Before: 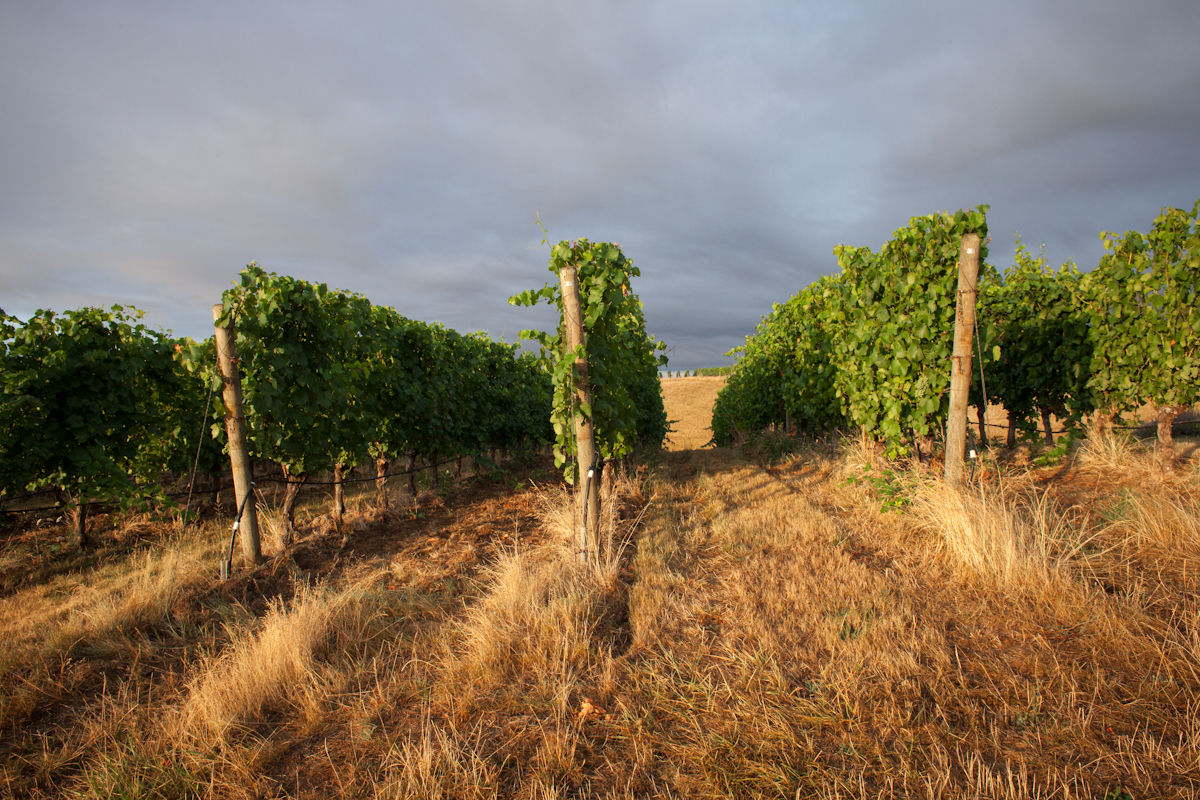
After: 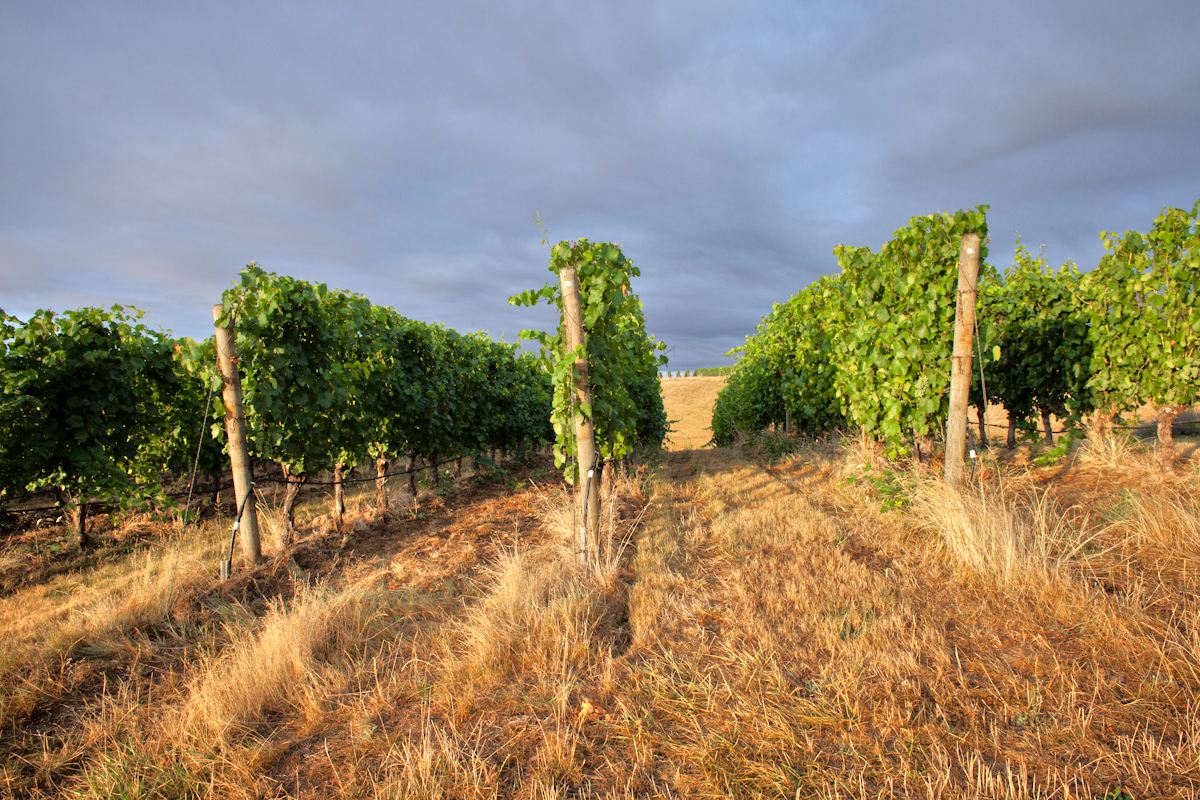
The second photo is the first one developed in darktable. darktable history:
shadows and highlights: shadows 32.83, highlights -47.7, soften with gaussian
tone equalizer: -7 EV 0.15 EV, -6 EV 0.6 EV, -5 EV 1.15 EV, -4 EV 1.33 EV, -3 EV 1.15 EV, -2 EV 0.6 EV, -1 EV 0.15 EV, mask exposure compensation -0.5 EV
white balance: red 0.954, blue 1.079
